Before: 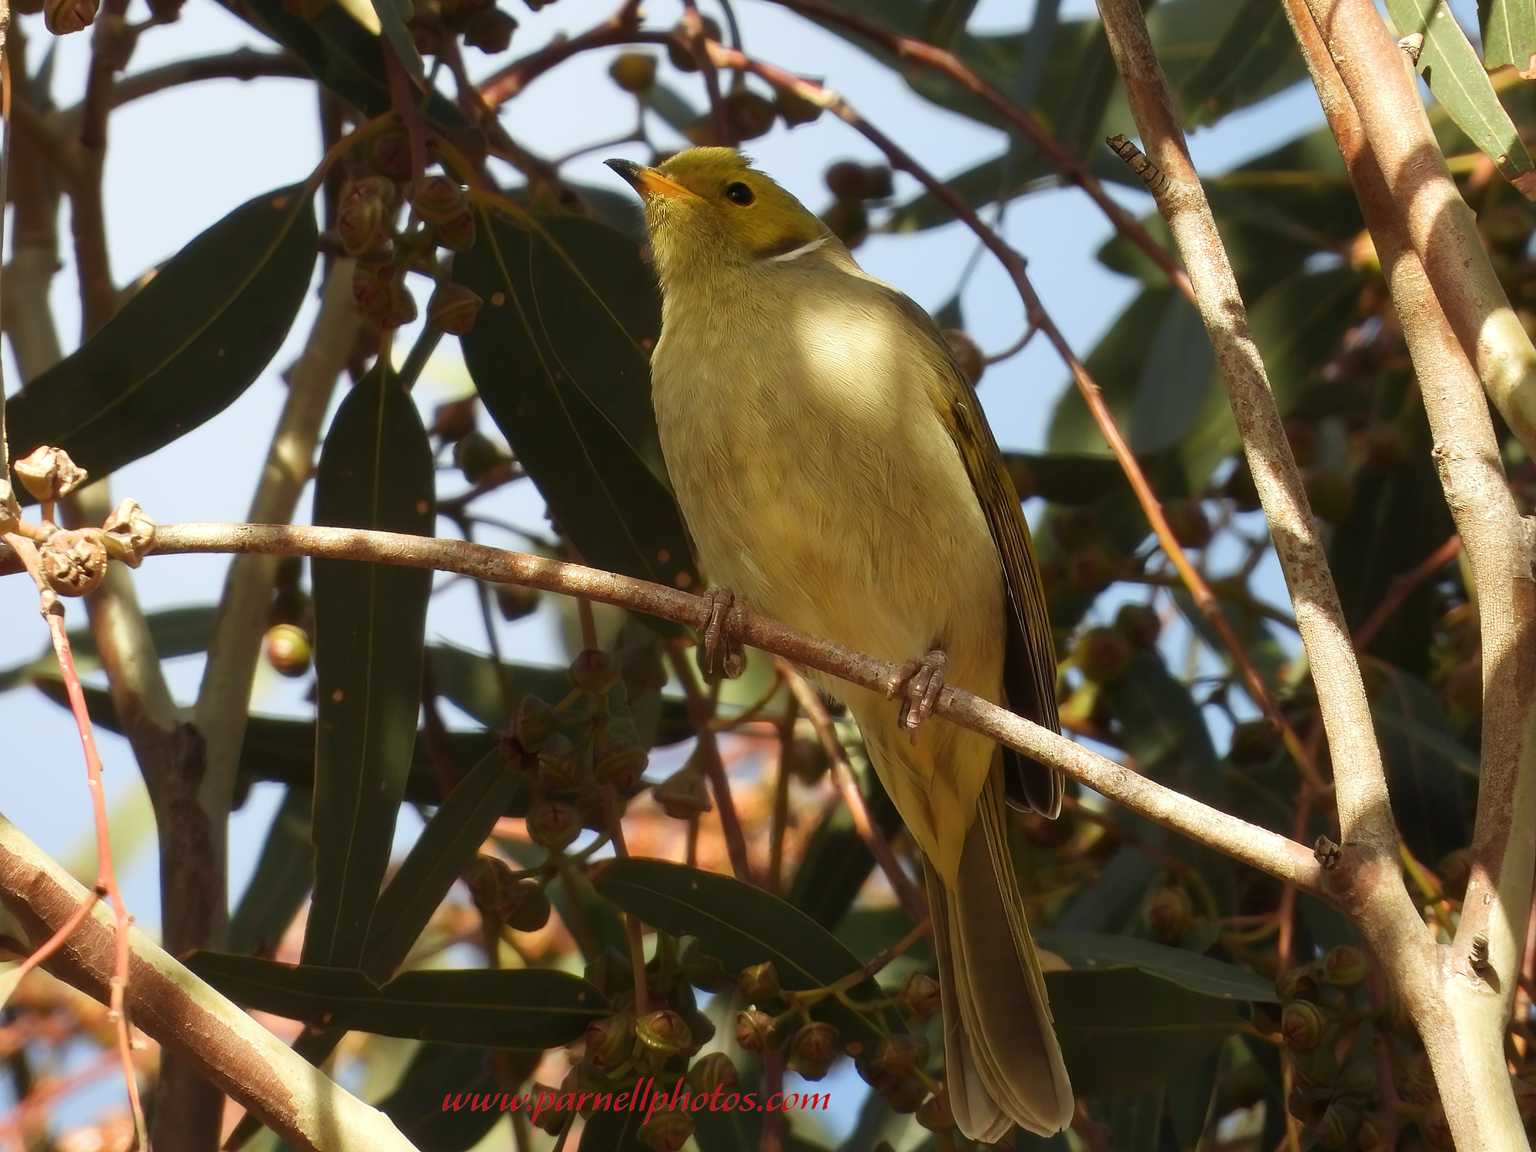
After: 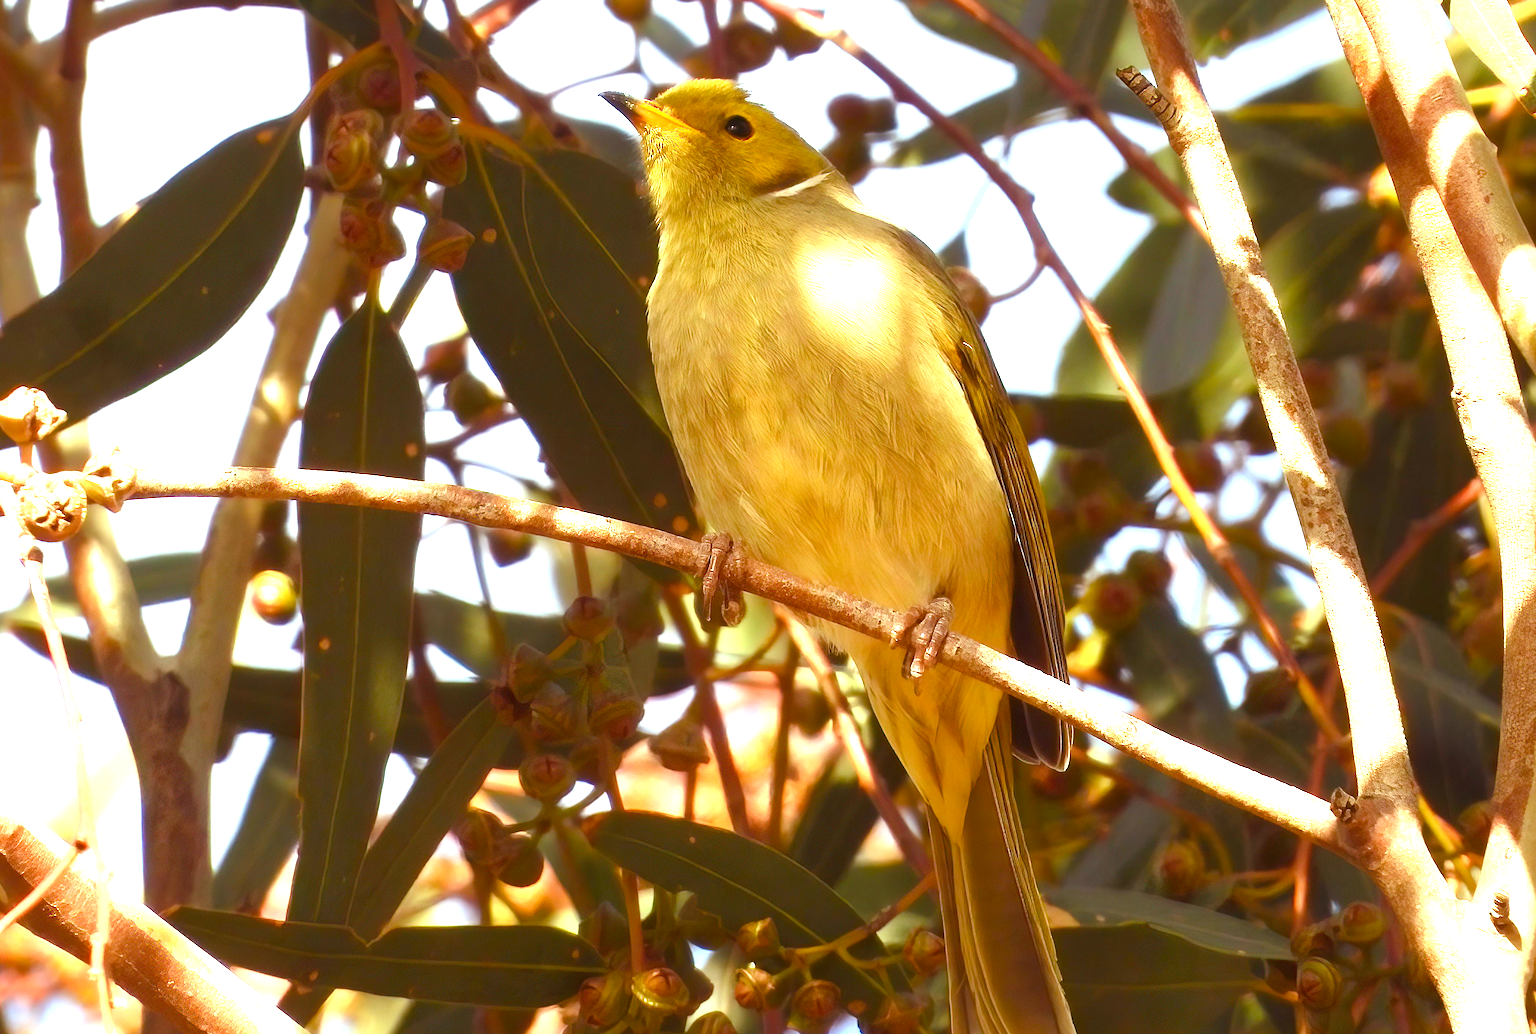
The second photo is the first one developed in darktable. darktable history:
rgb levels: mode RGB, independent channels, levels [[0, 0.474, 1], [0, 0.5, 1], [0, 0.5, 1]]
crop: left 1.507%, top 6.147%, right 1.379%, bottom 6.637%
color balance rgb: linear chroma grading › global chroma 8.12%, perceptual saturation grading › global saturation 9.07%, perceptual saturation grading › highlights -13.84%, perceptual saturation grading › mid-tones 14.88%, perceptual saturation grading › shadows 22.8%, perceptual brilliance grading › highlights 2.61%, global vibrance 12.07%
exposure: black level correction 0, exposure 1.45 EV, compensate exposure bias true, compensate highlight preservation false
